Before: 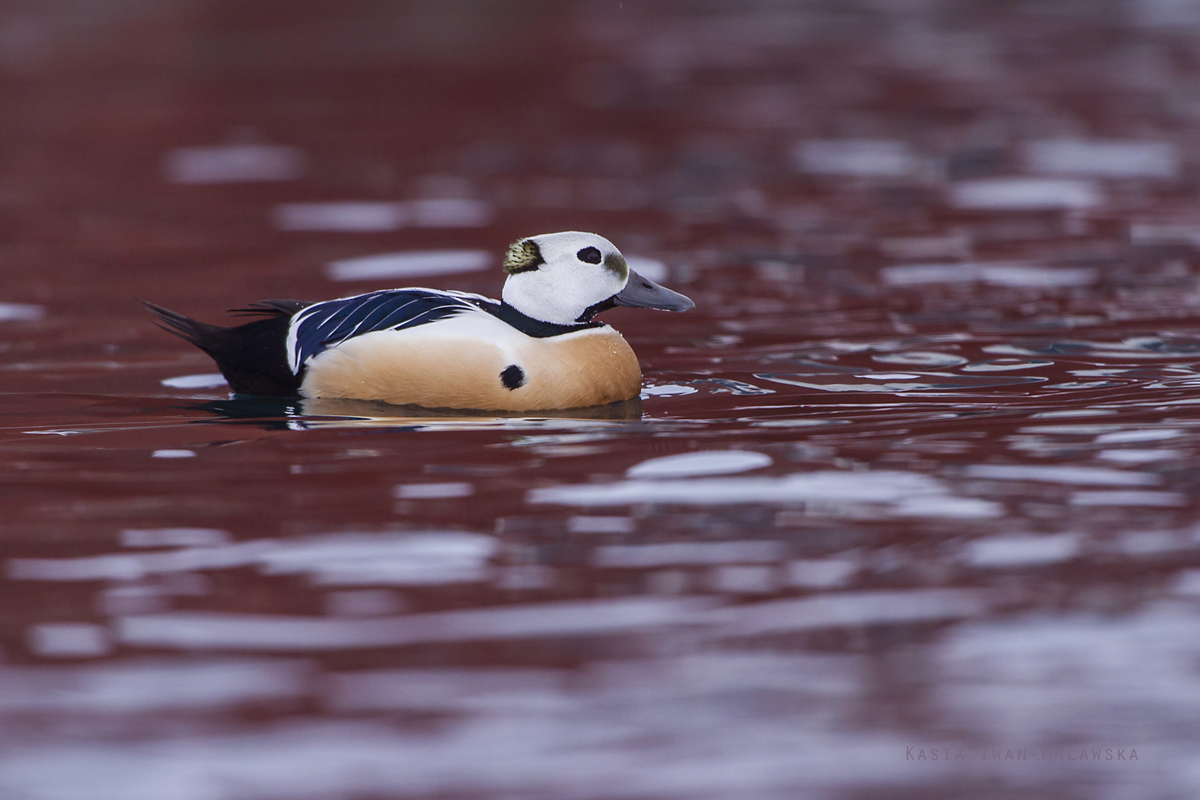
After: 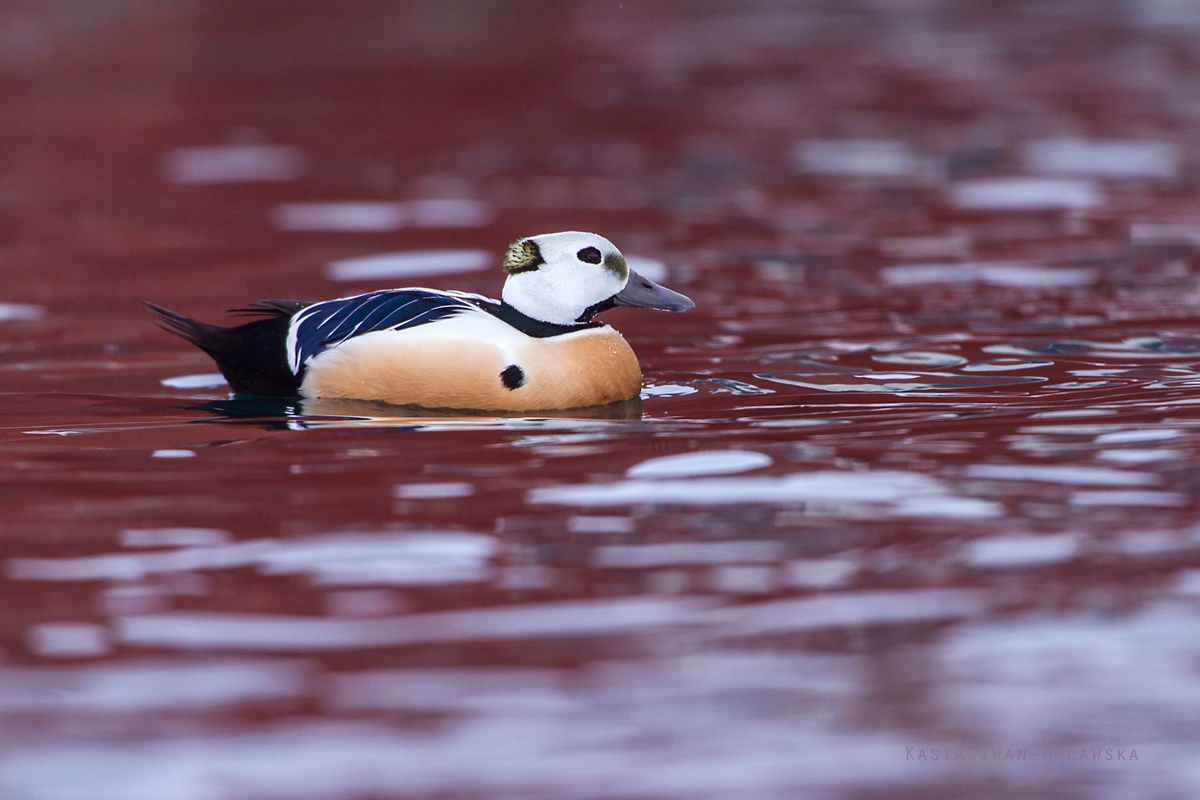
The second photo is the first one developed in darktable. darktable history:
white balance: red 0.986, blue 1.01
exposure: black level correction 0, exposure 0.3 EV, compensate highlight preservation false
